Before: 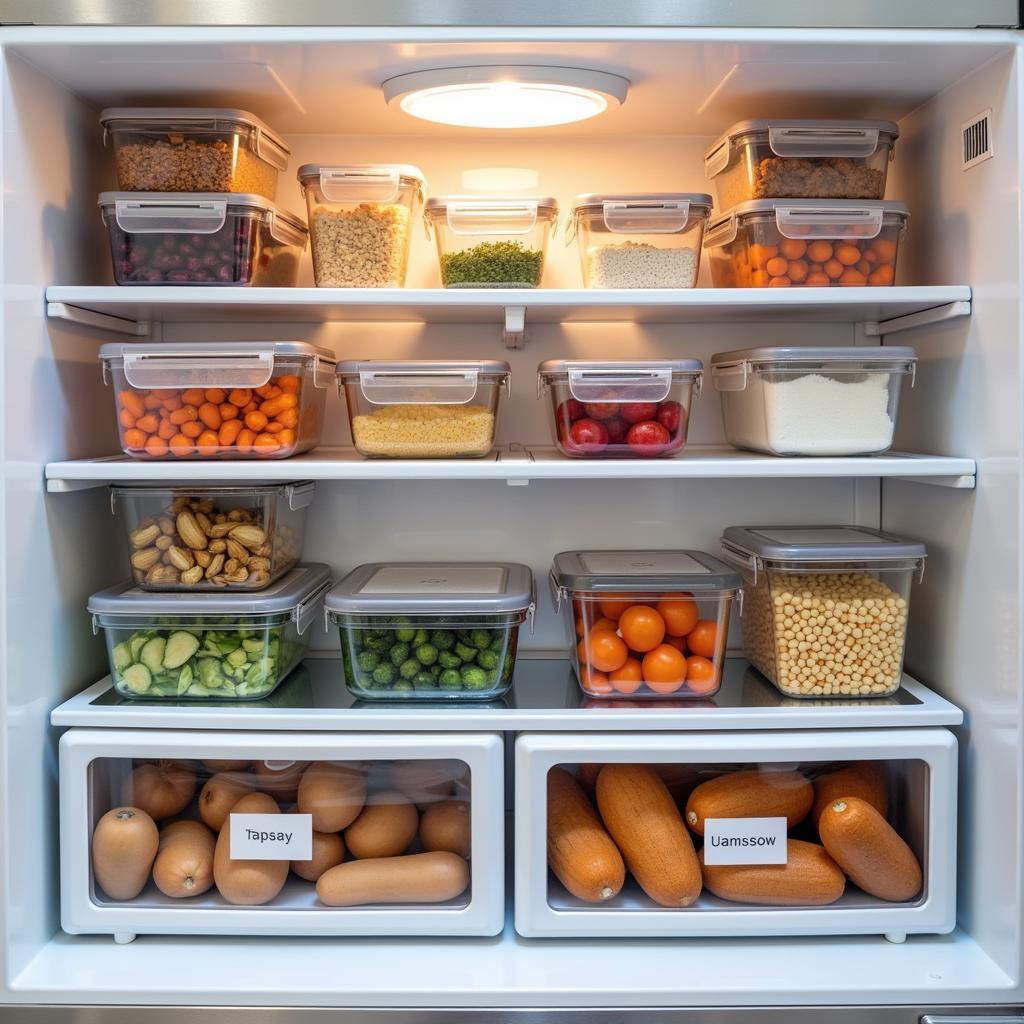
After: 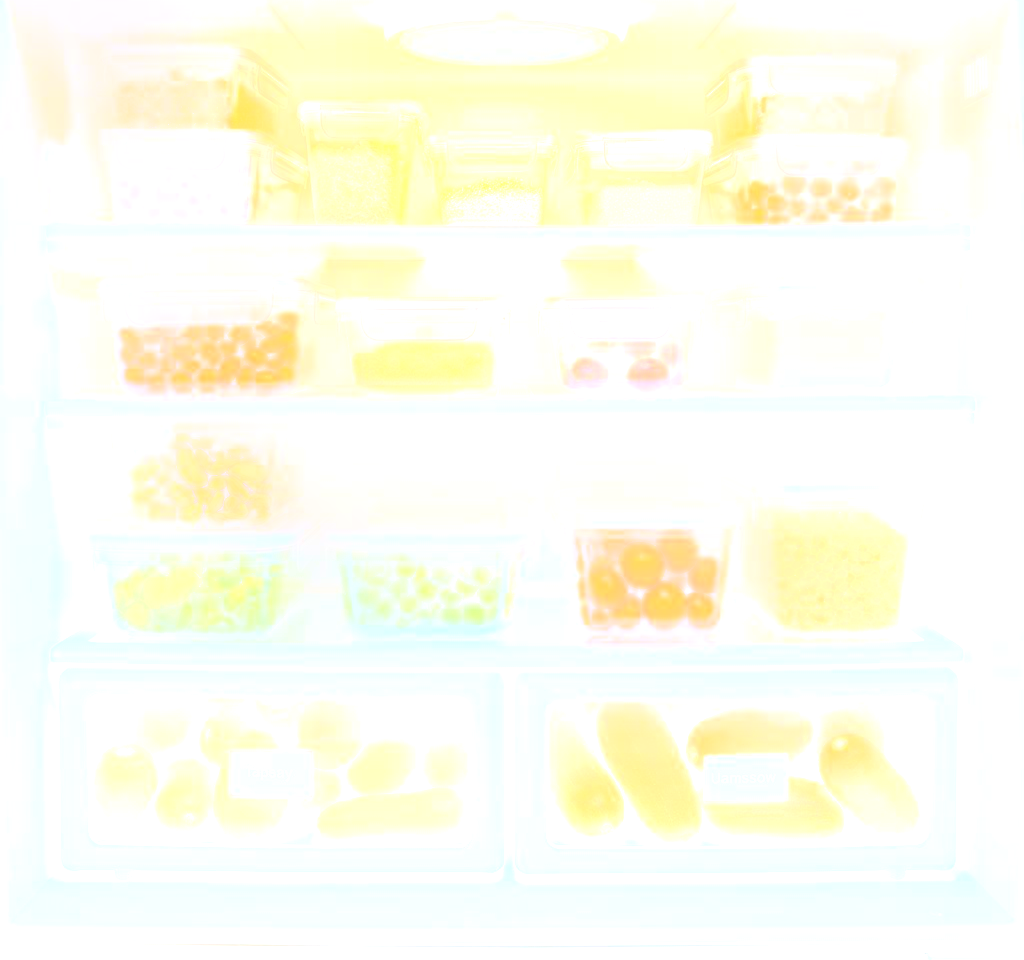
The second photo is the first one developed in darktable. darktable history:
bloom: size 25%, threshold 5%, strength 90%
contrast brightness saturation: contrast 0.07, brightness 0.08, saturation 0.18
crop and rotate: top 6.25%
sharpen: on, module defaults
